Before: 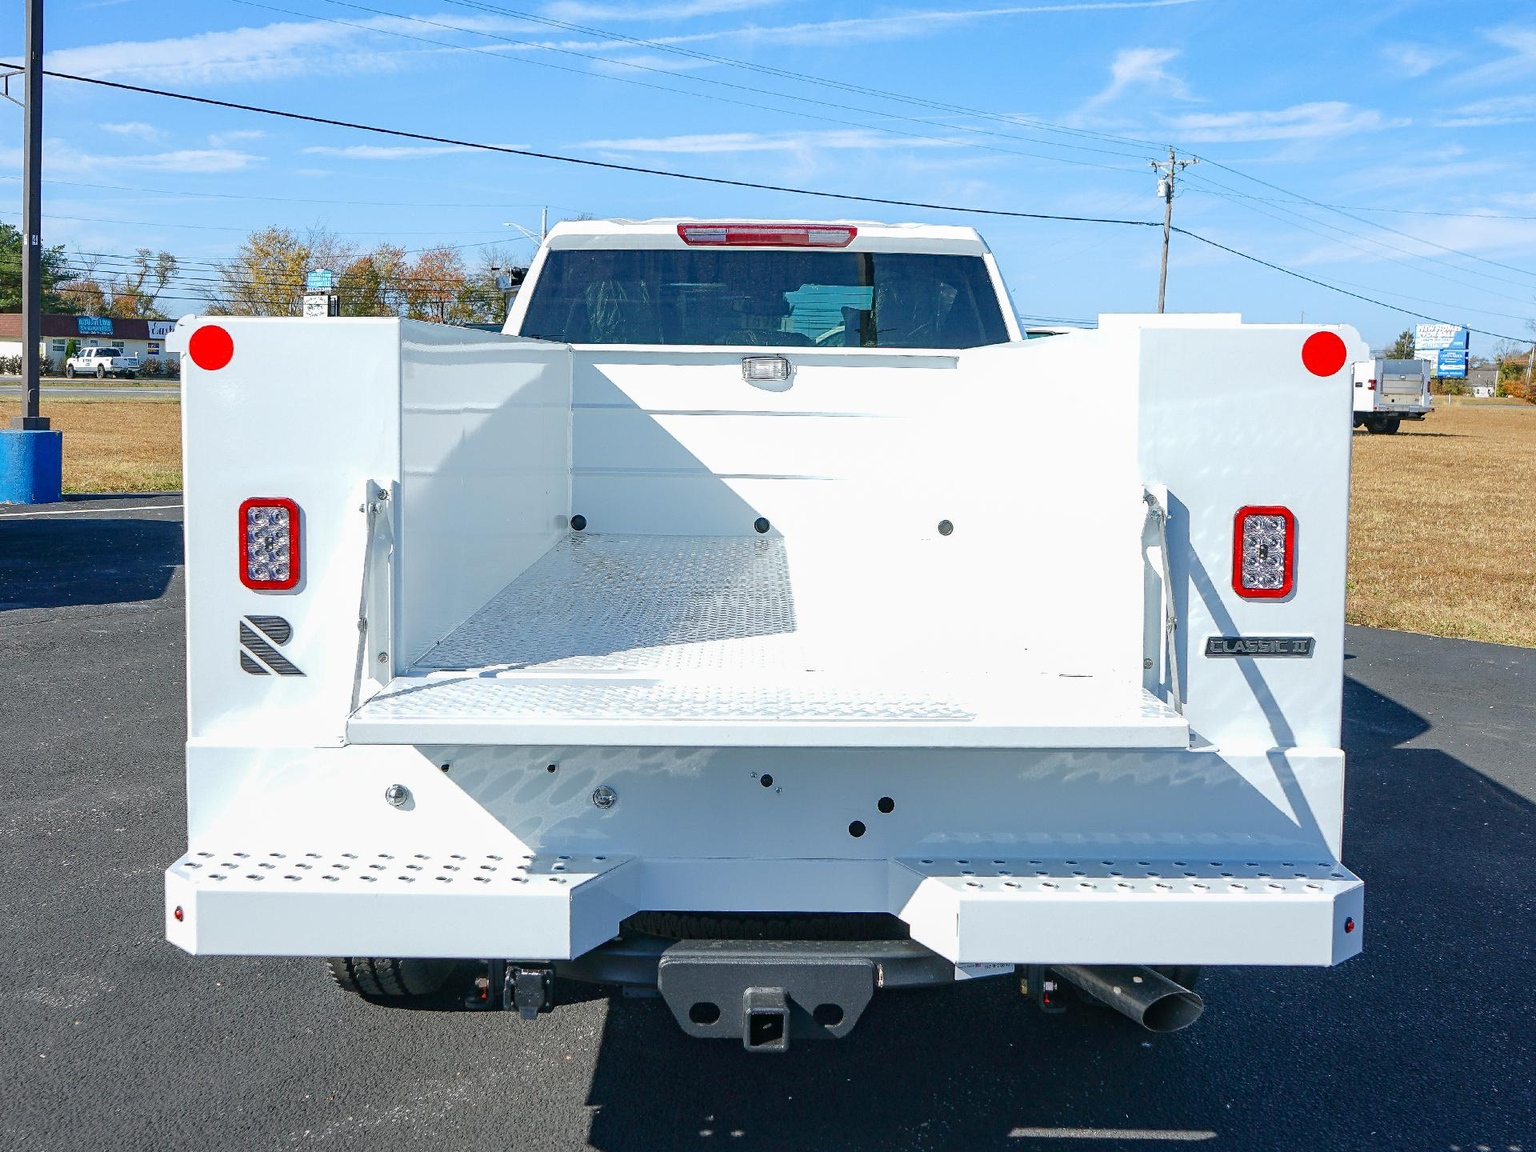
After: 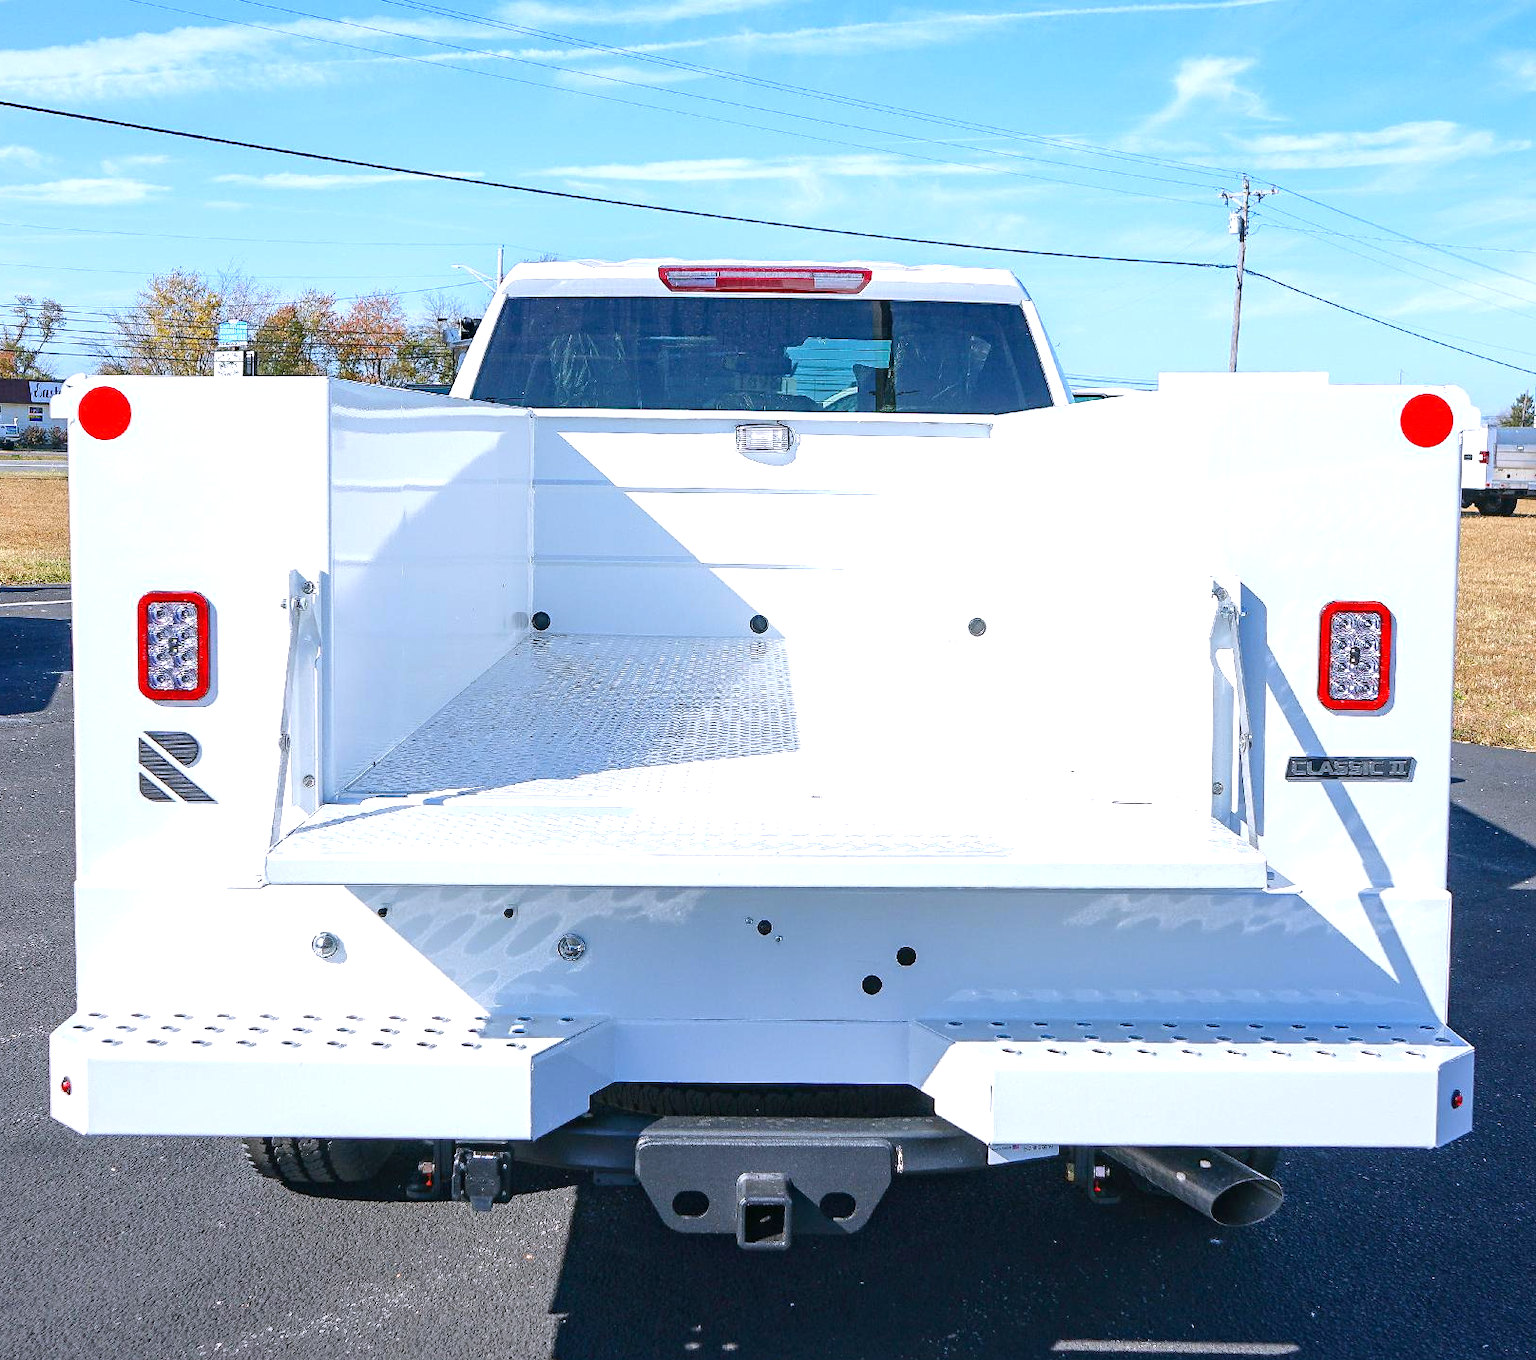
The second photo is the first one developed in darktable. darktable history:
exposure: exposure 0.426 EV, compensate highlight preservation false
crop: left 8.026%, right 7.374%
white balance: red 1.004, blue 1.096
